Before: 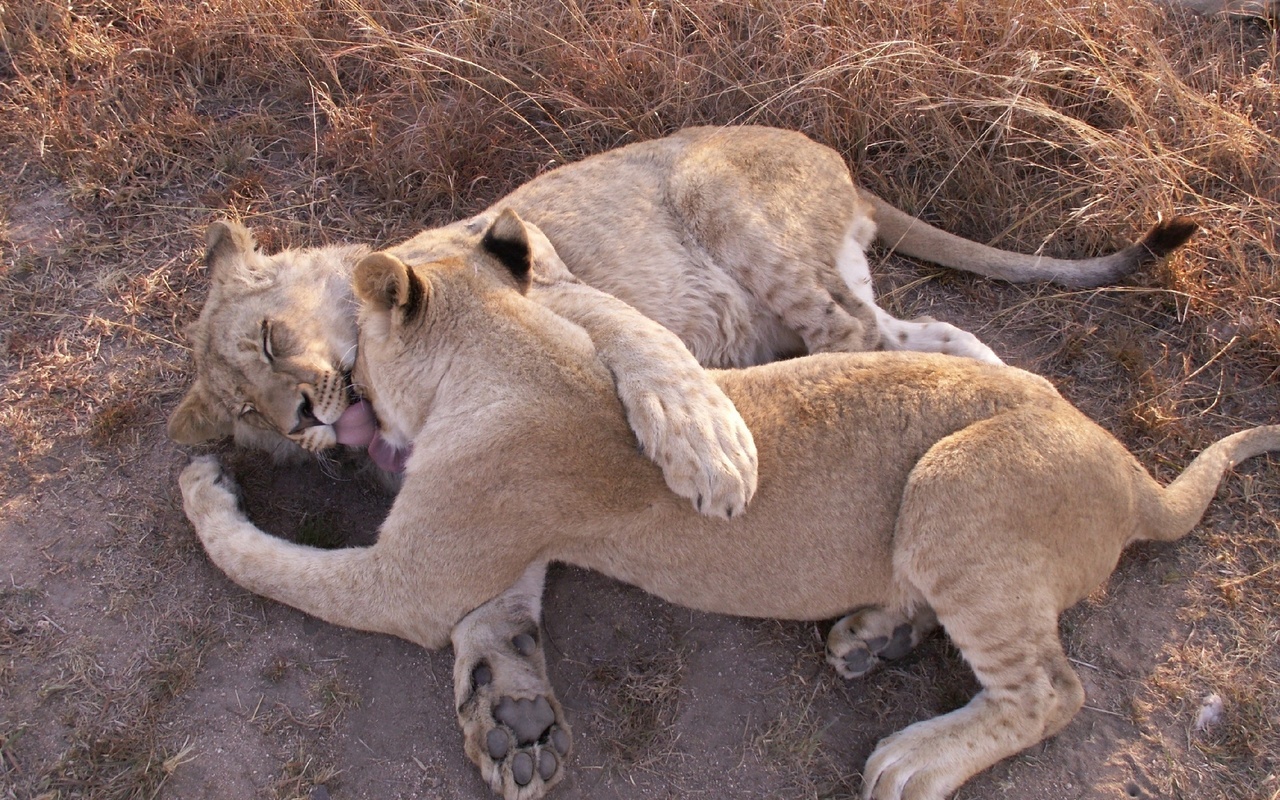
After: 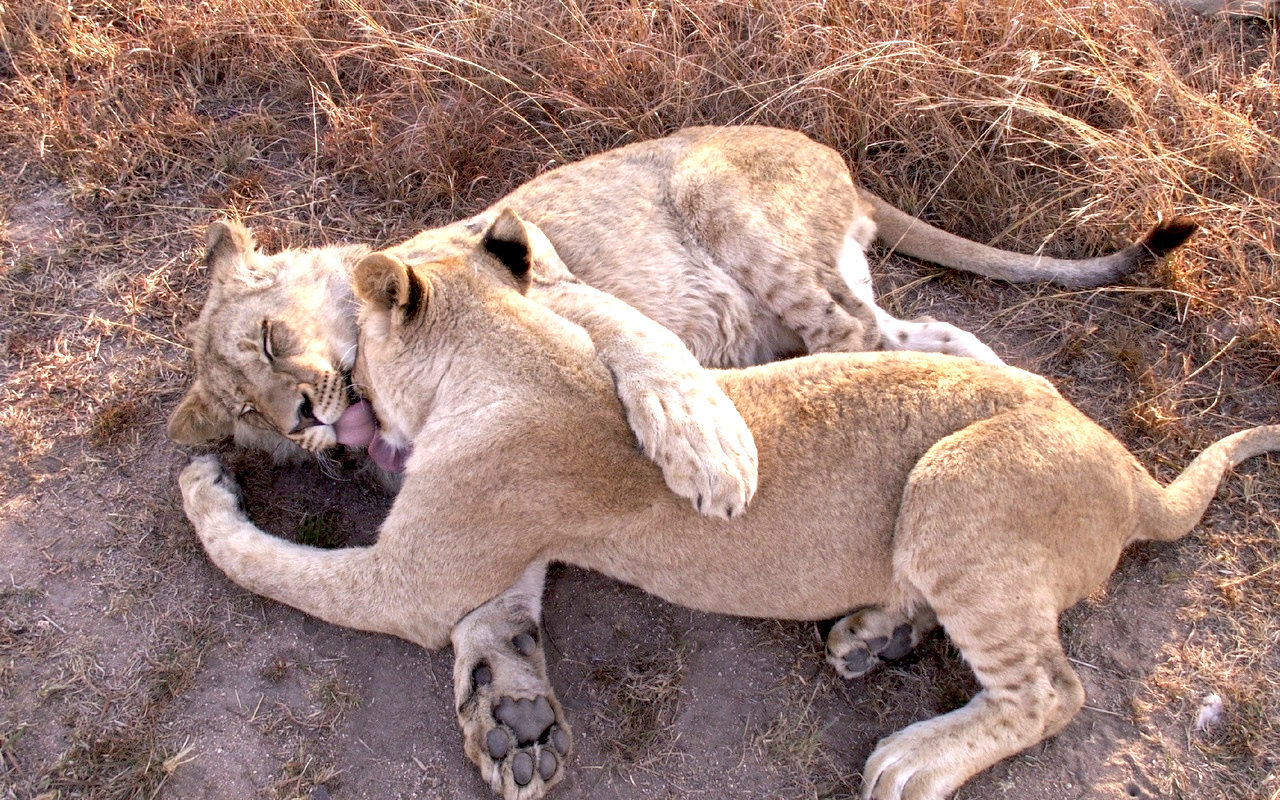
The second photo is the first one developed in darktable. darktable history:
exposure: black level correction 0.012, exposure 0.692 EV, compensate highlight preservation false
local contrast: on, module defaults
